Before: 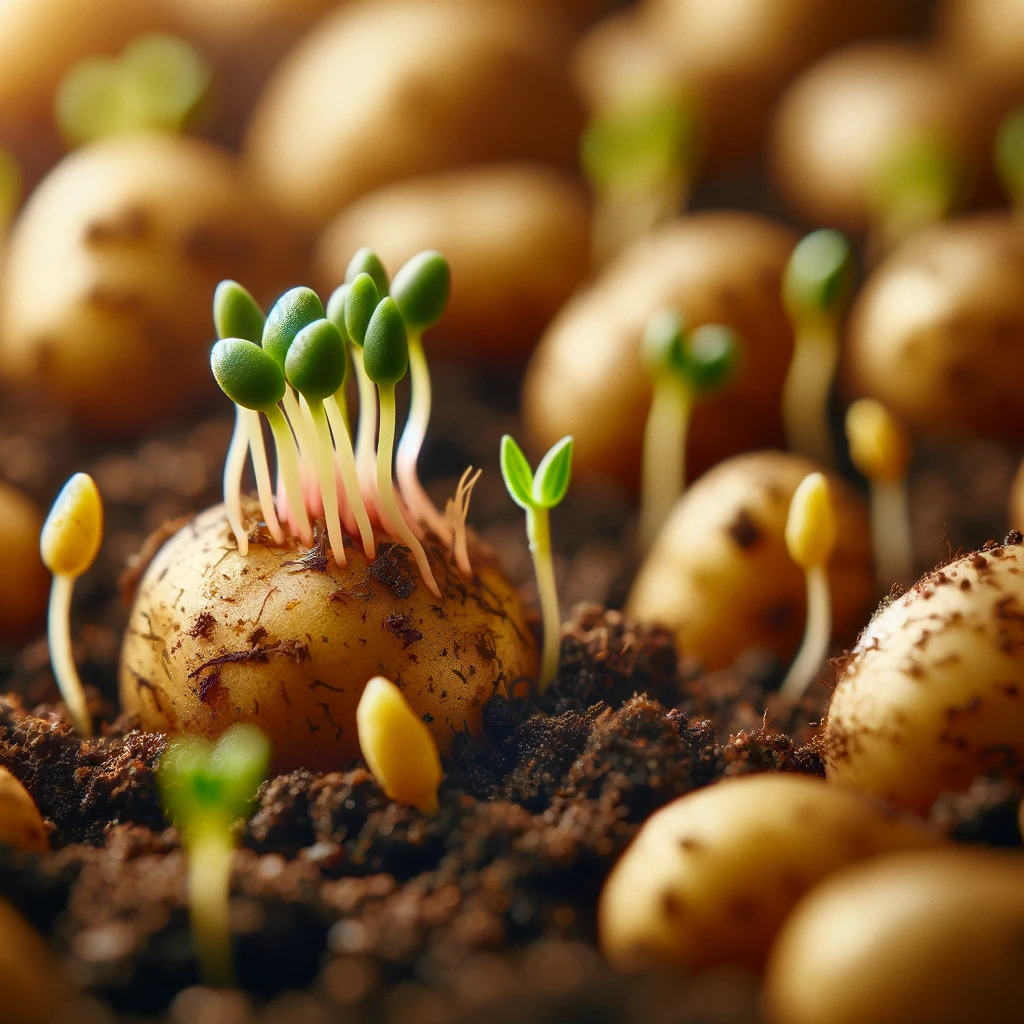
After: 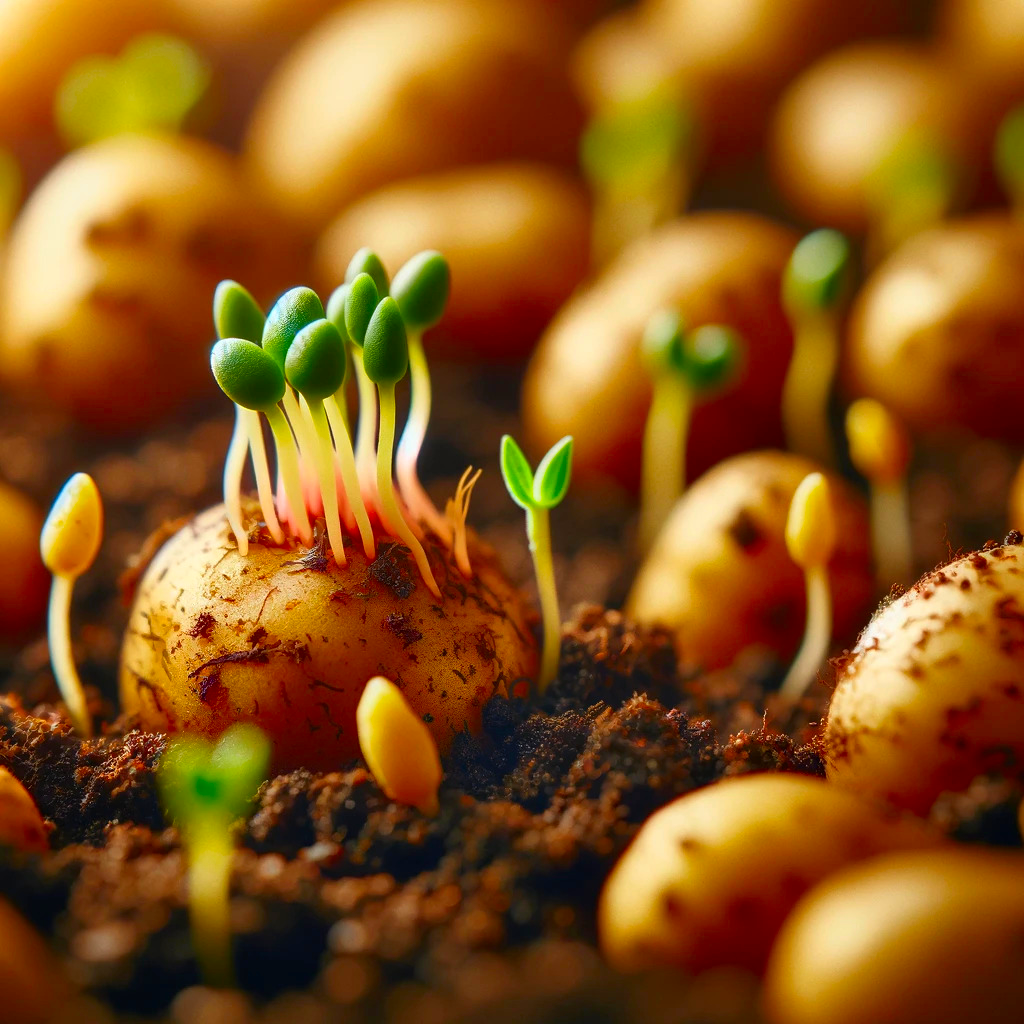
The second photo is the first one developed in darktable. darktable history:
contrast brightness saturation: saturation 0.502
